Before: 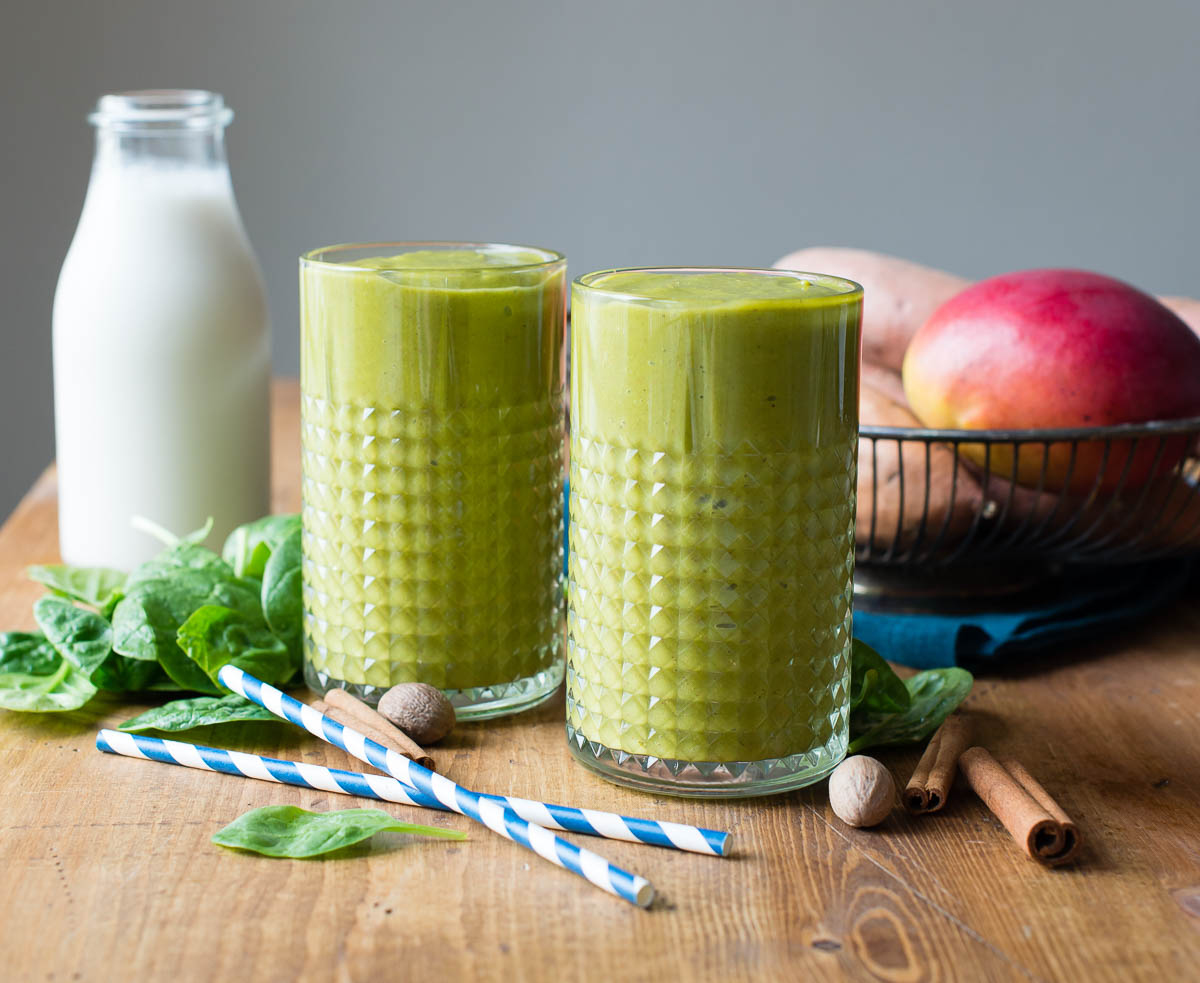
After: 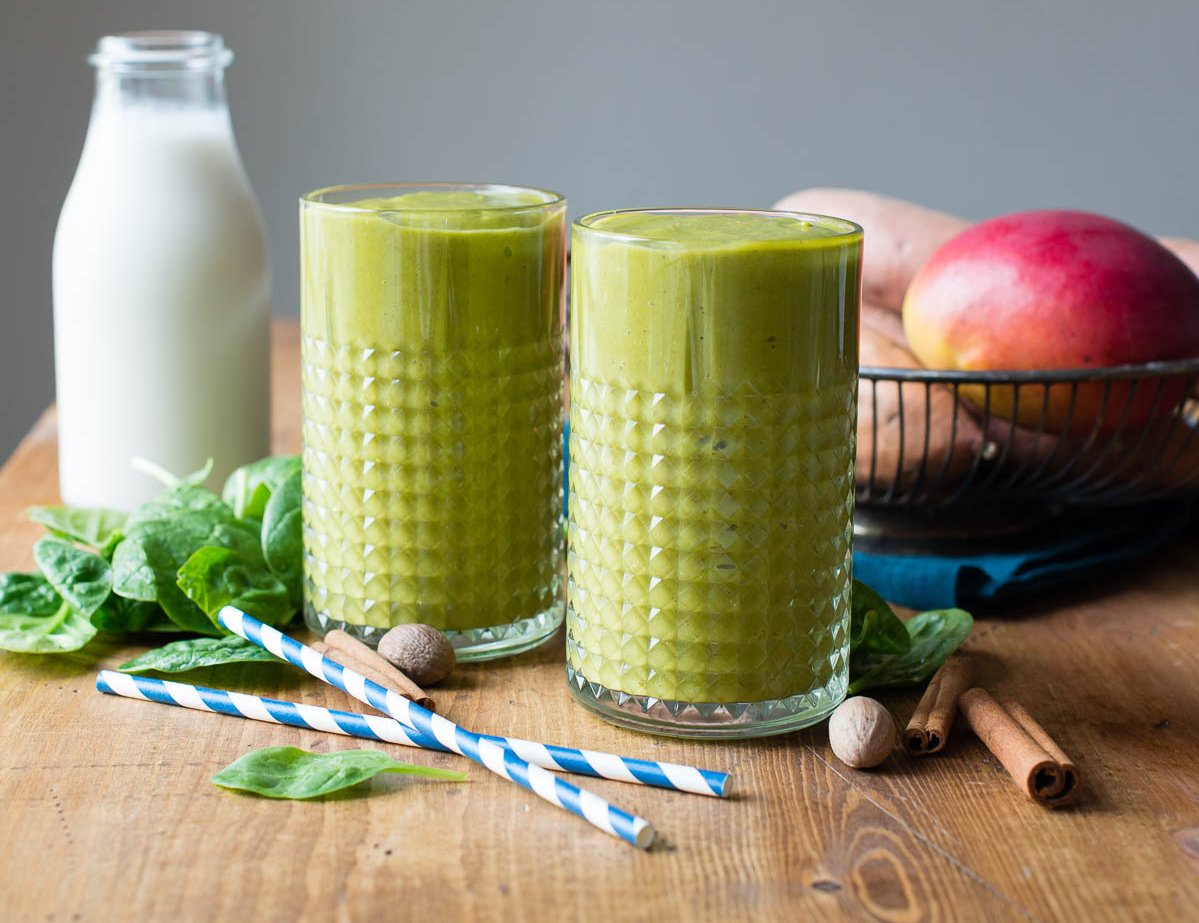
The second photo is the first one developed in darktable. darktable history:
crop and rotate: top 6.075%
levels: levels [0, 0.499, 1]
